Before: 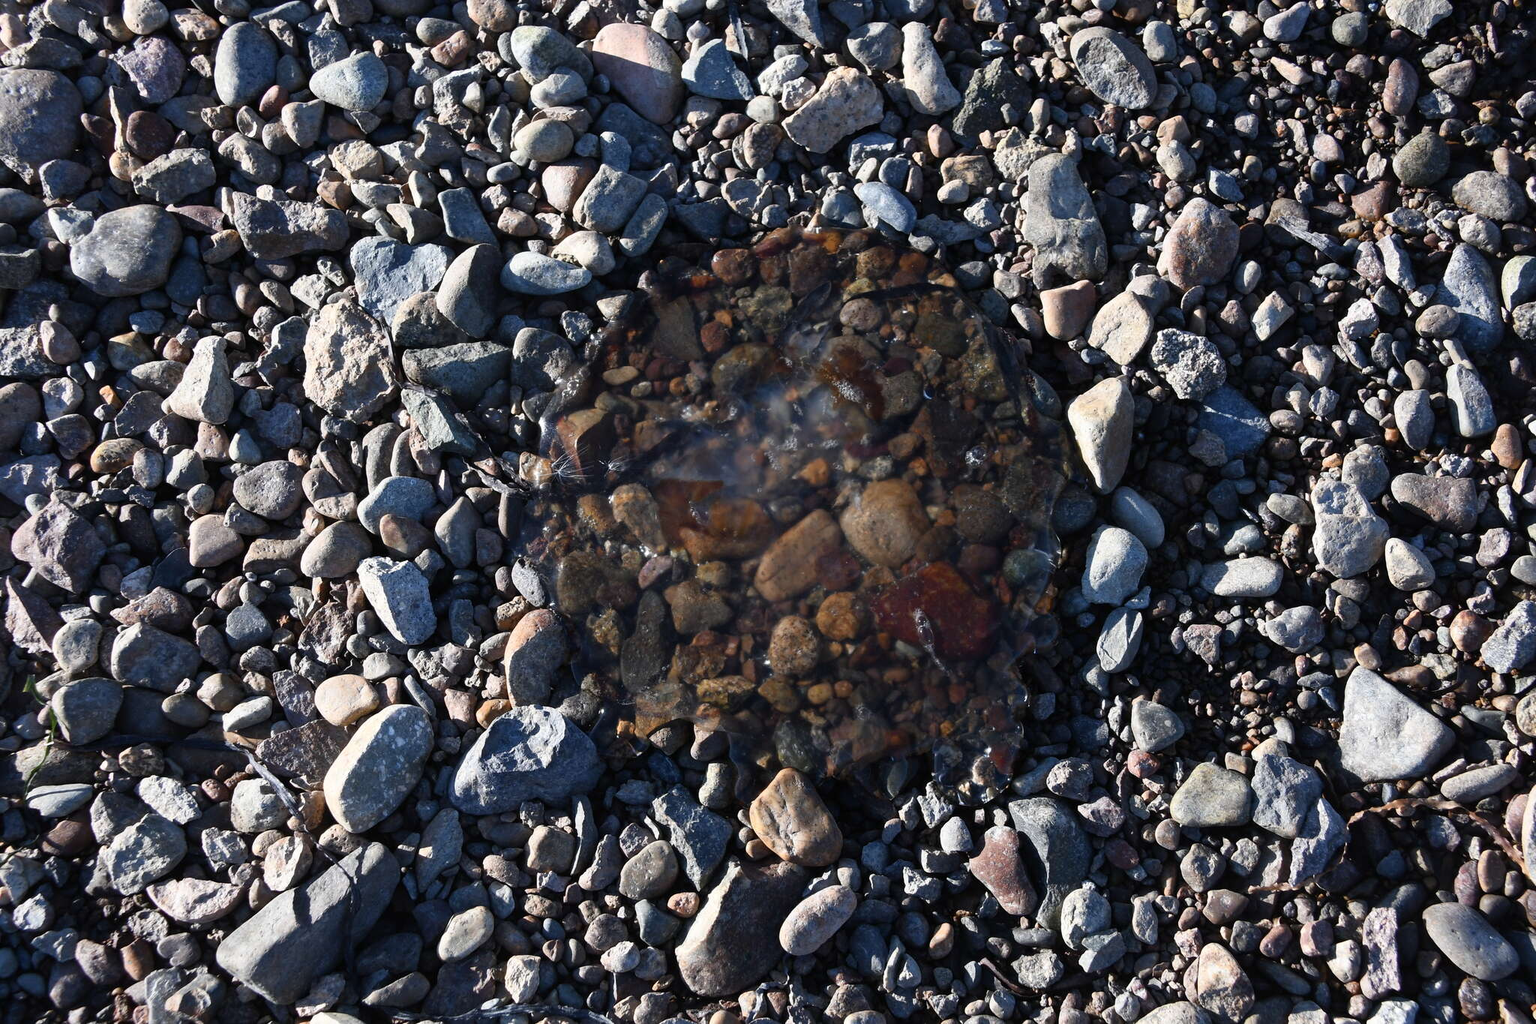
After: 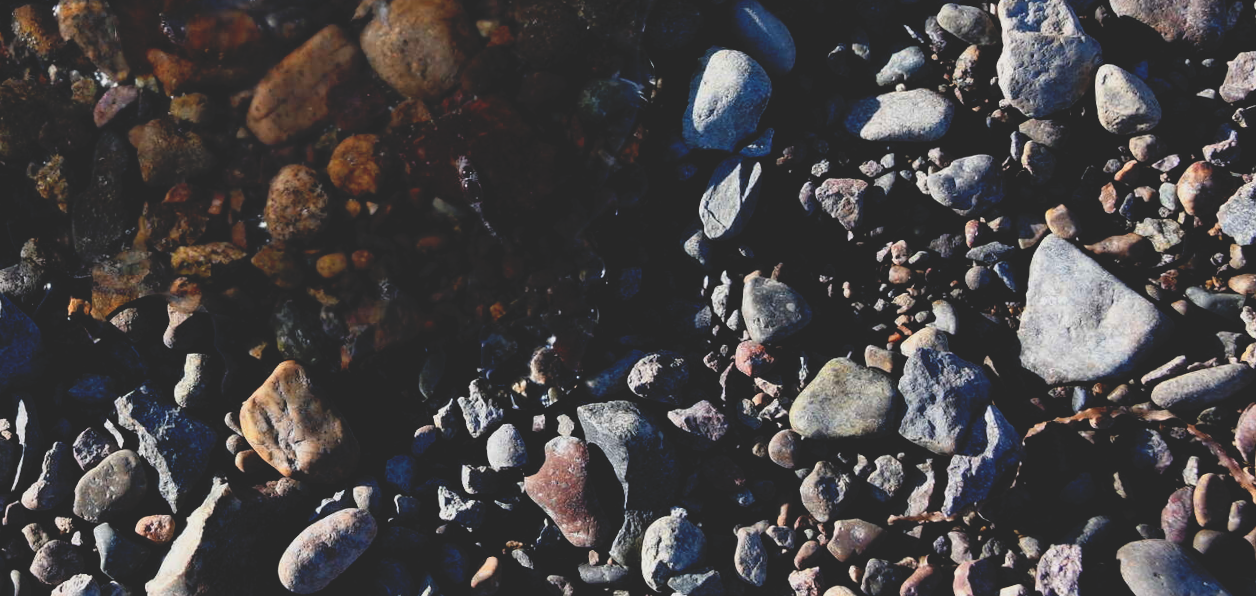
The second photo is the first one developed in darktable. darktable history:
rgb levels: preserve colors sum RGB, levels [[0.038, 0.433, 0.934], [0, 0.5, 1], [0, 0.5, 1]]
crop and rotate: left 35.509%, top 50.238%, bottom 4.934%
rotate and perspective: rotation 0.074°, lens shift (vertical) 0.096, lens shift (horizontal) -0.041, crop left 0.043, crop right 0.952, crop top 0.024, crop bottom 0.979
tone equalizer: on, module defaults
exposure: compensate highlight preservation false
base curve: curves: ch0 [(0, 0.02) (0.083, 0.036) (1, 1)], preserve colors none
